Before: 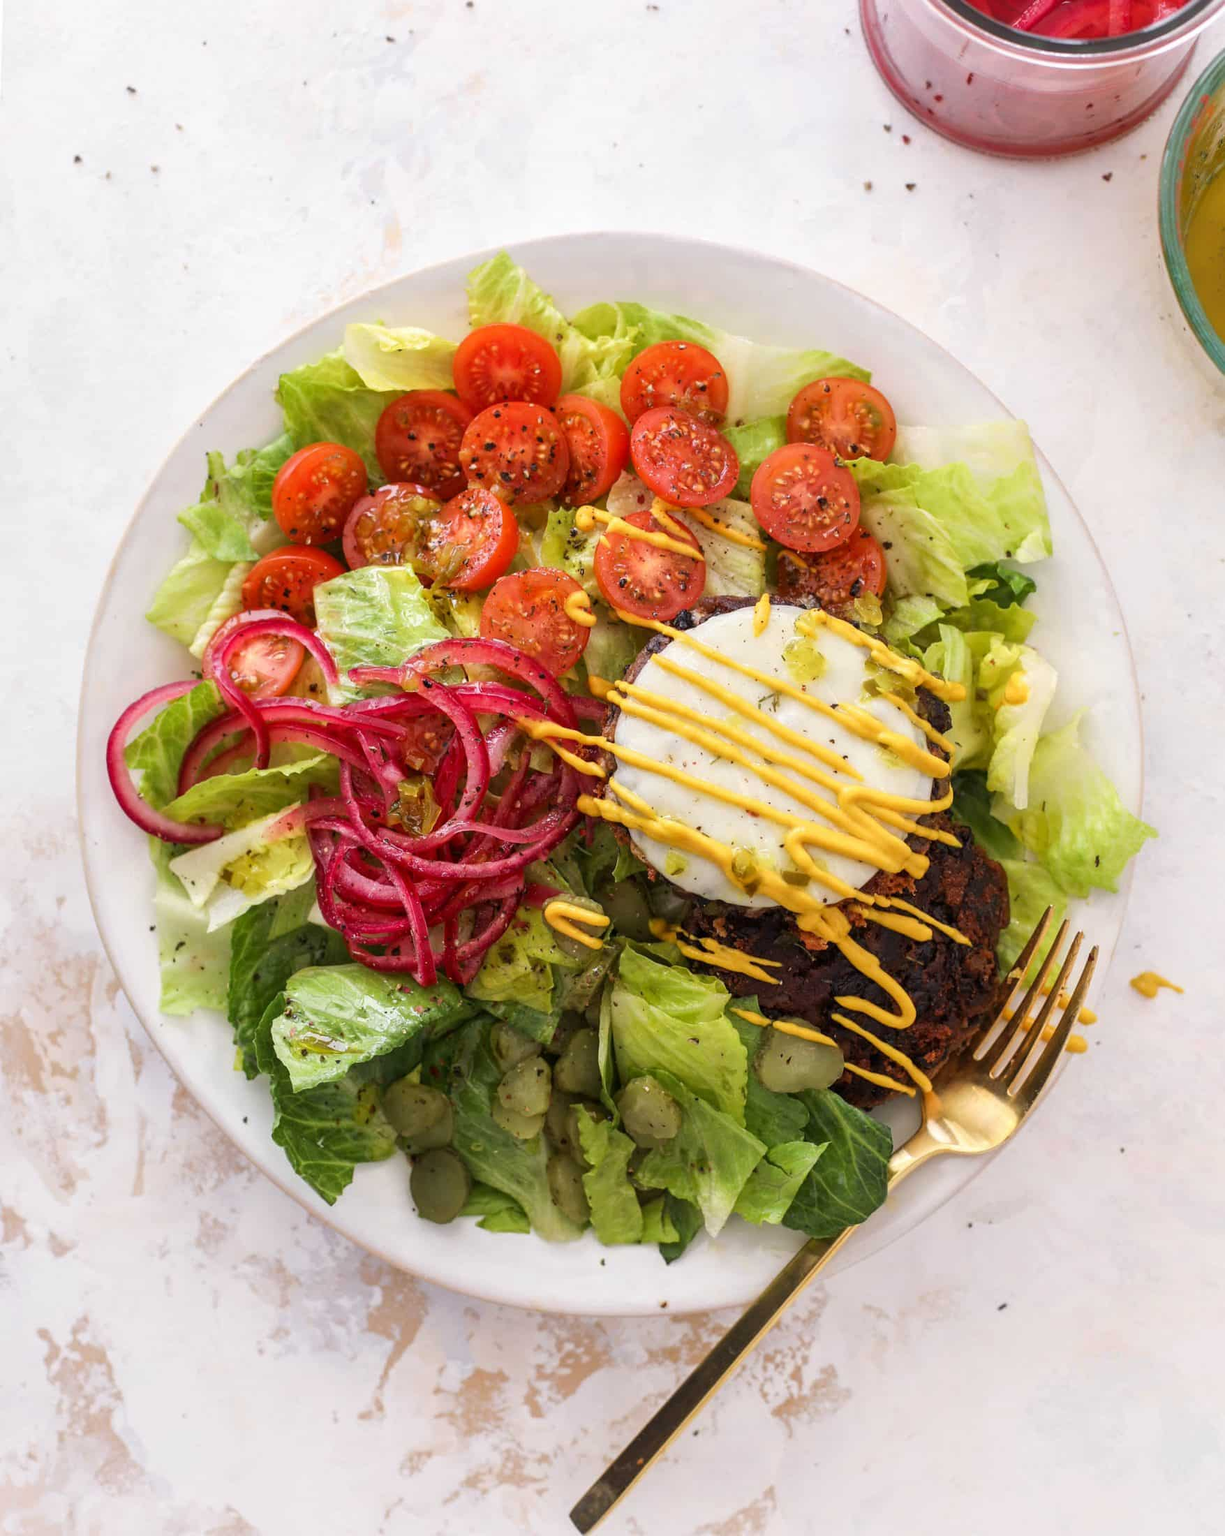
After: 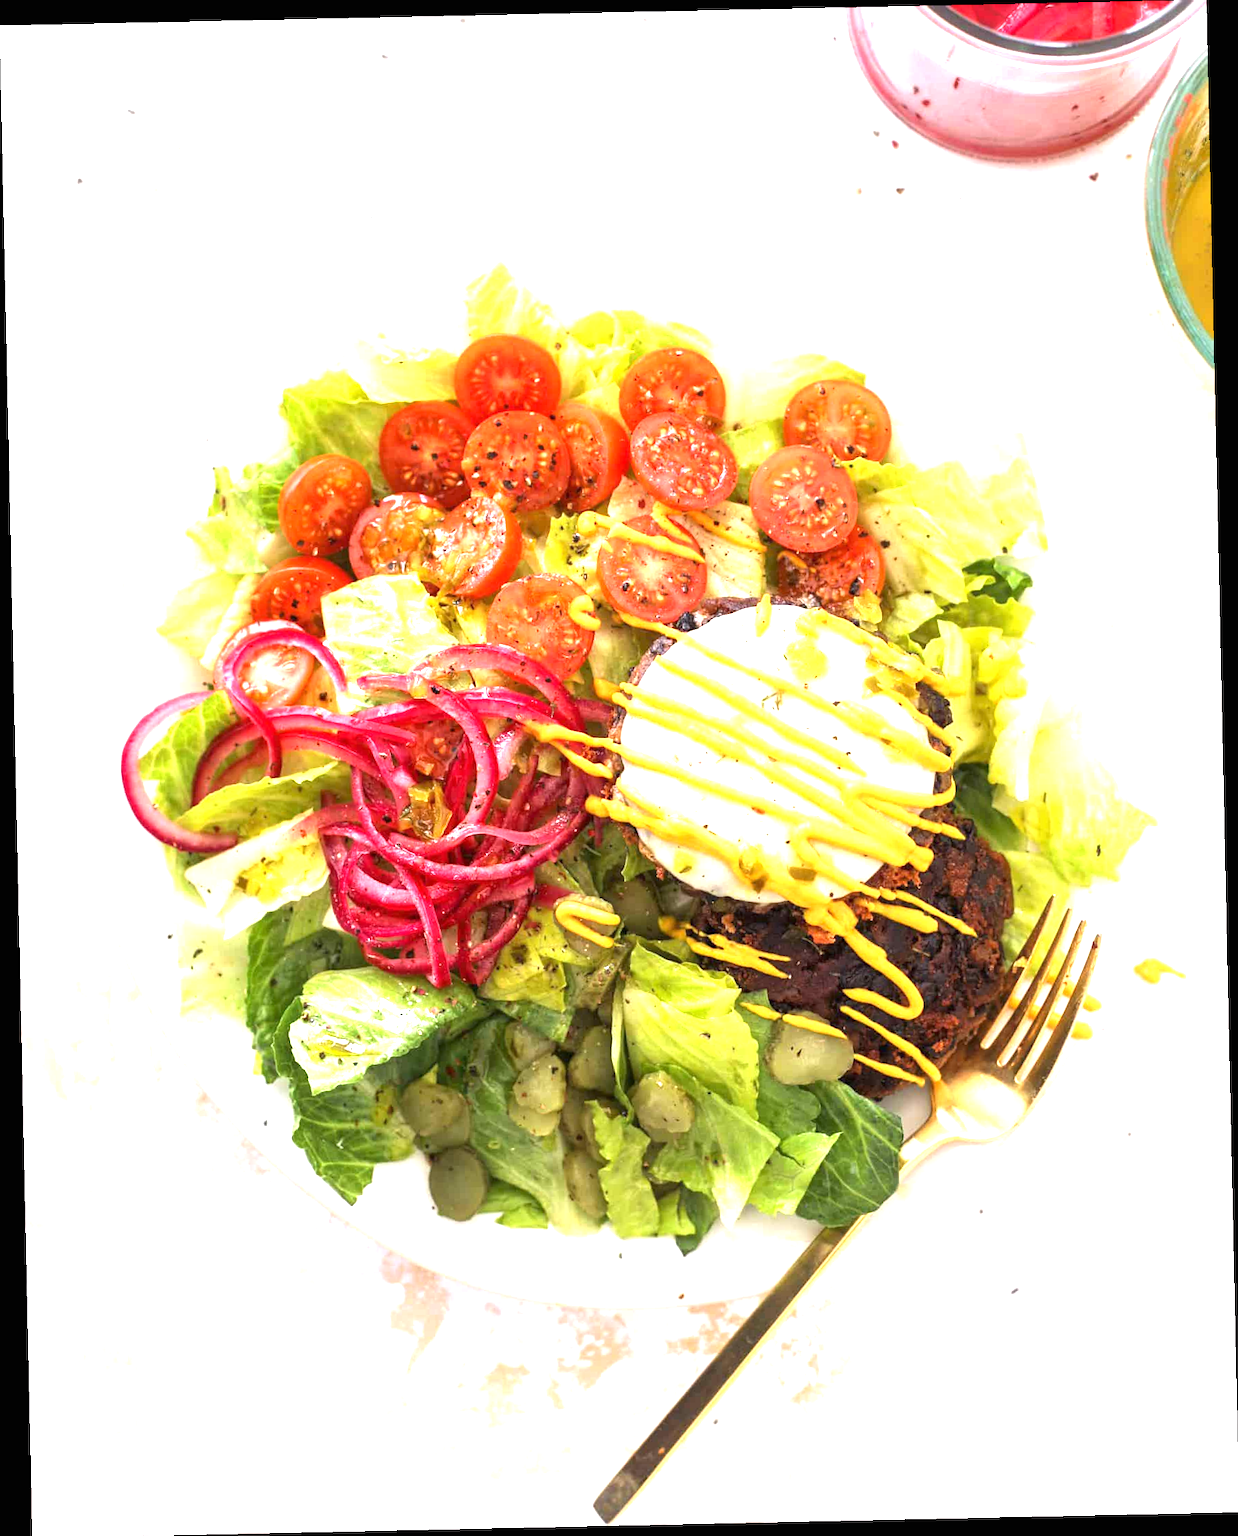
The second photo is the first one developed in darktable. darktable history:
rotate and perspective: rotation -1.24°, automatic cropping off
crop: bottom 0.071%
exposure: black level correction 0, exposure 1.45 EV, compensate exposure bias true, compensate highlight preservation false
